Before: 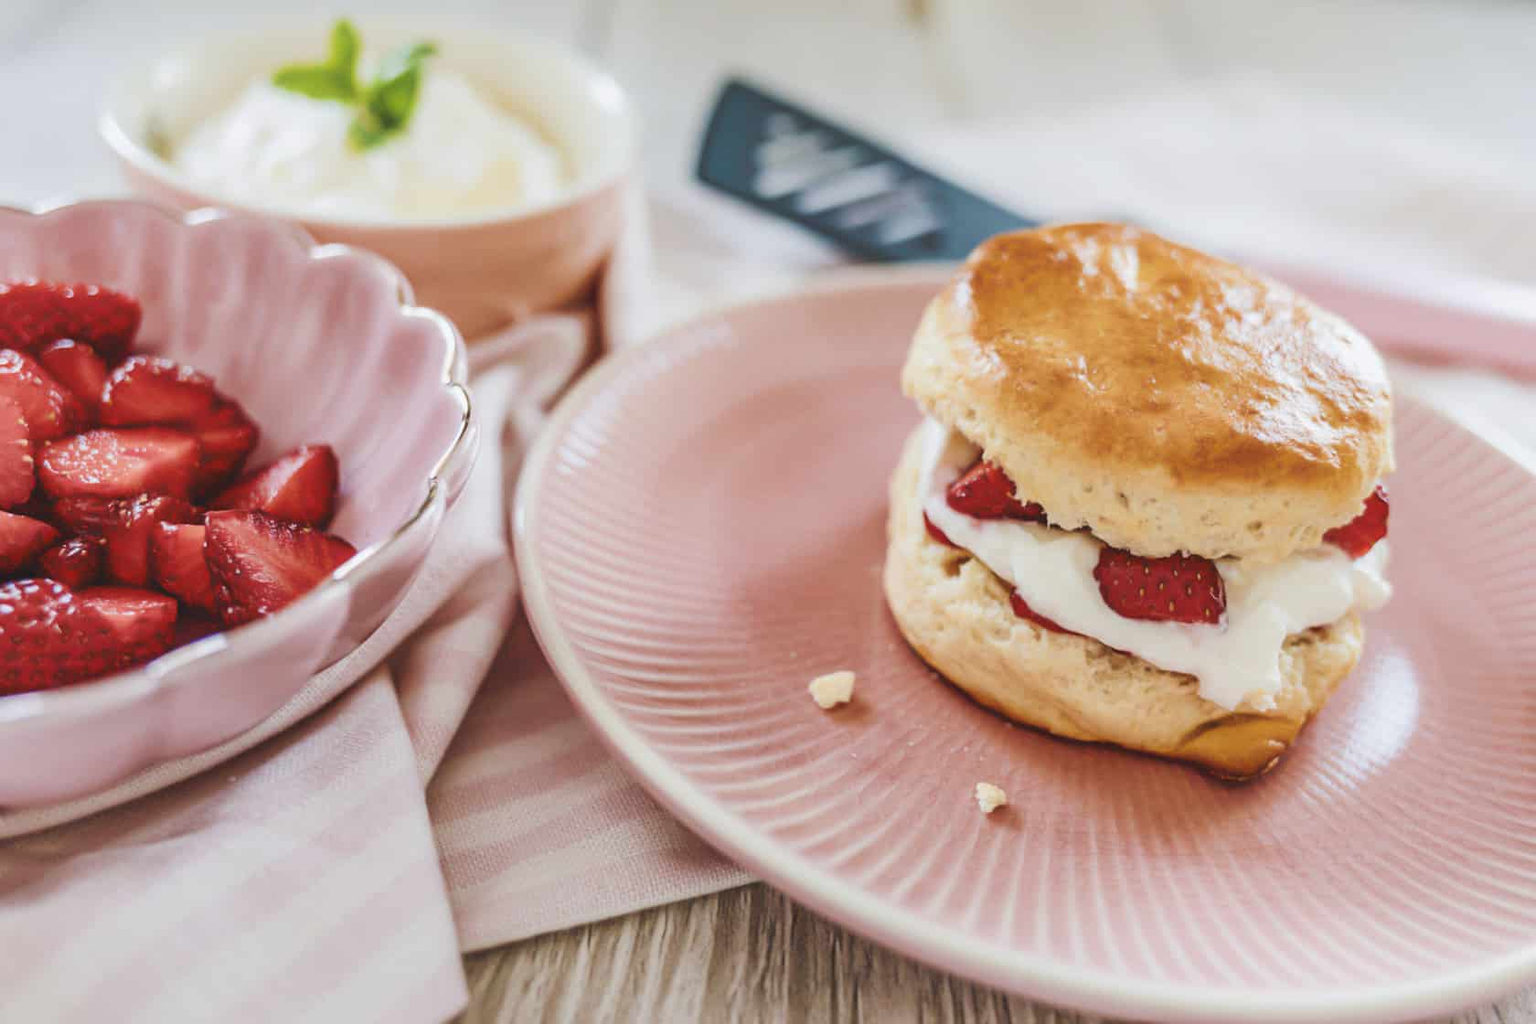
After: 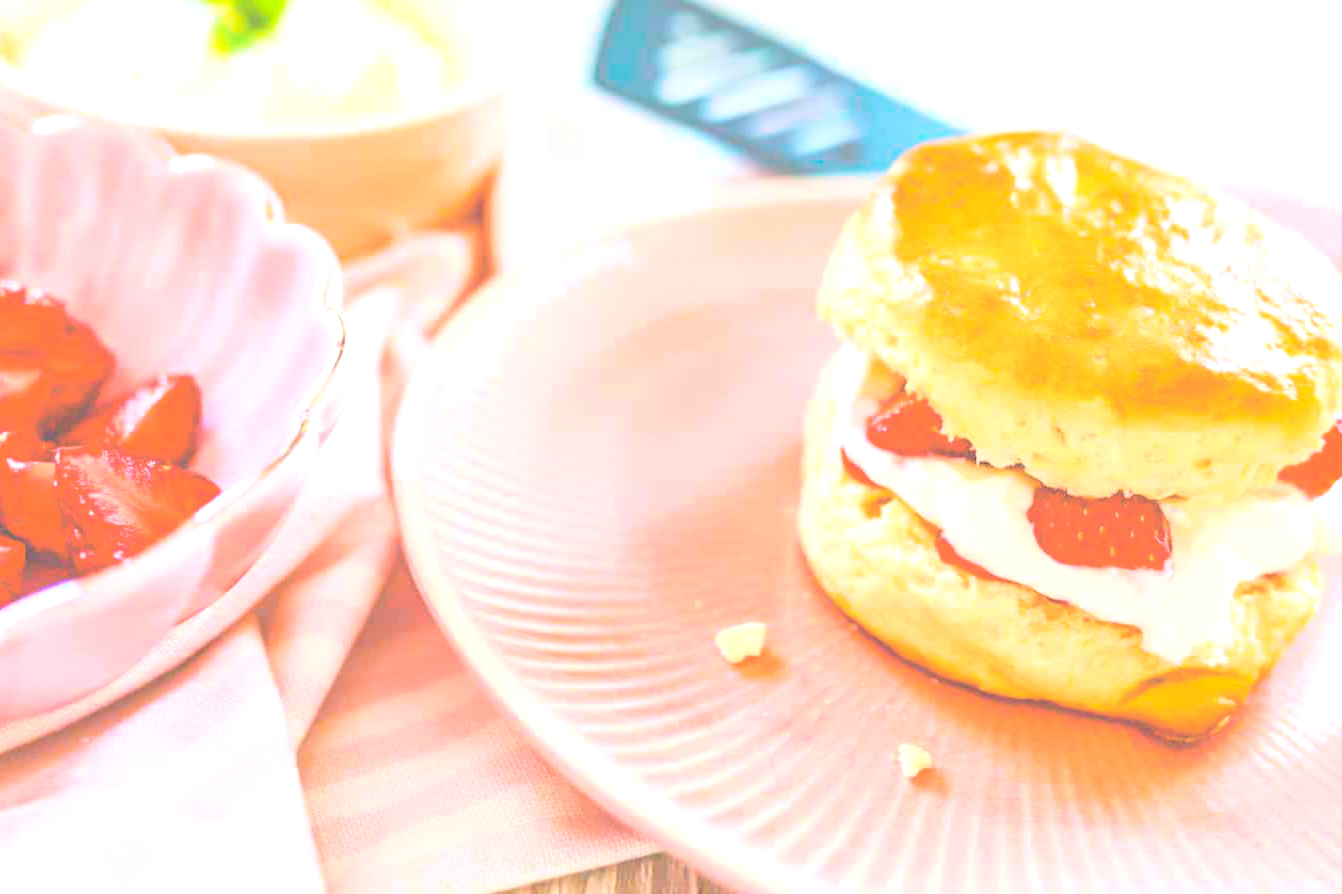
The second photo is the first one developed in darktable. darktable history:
color balance rgb: linear chroma grading › global chroma 16.62%, perceptual saturation grading › highlights -8.63%, perceptual saturation grading › mid-tones 18.66%, perceptual saturation grading › shadows 28.49%, perceptual brilliance grading › highlights 14.22%, perceptual brilliance grading › shadows -18.96%, global vibrance 27.71%
exposure: black level correction 0, exposure 0.5 EV, compensate exposure bias true, compensate highlight preservation false
crop and rotate: left 10.071%, top 10.071%, right 10.02%, bottom 10.02%
contrast brightness saturation: brightness 1
